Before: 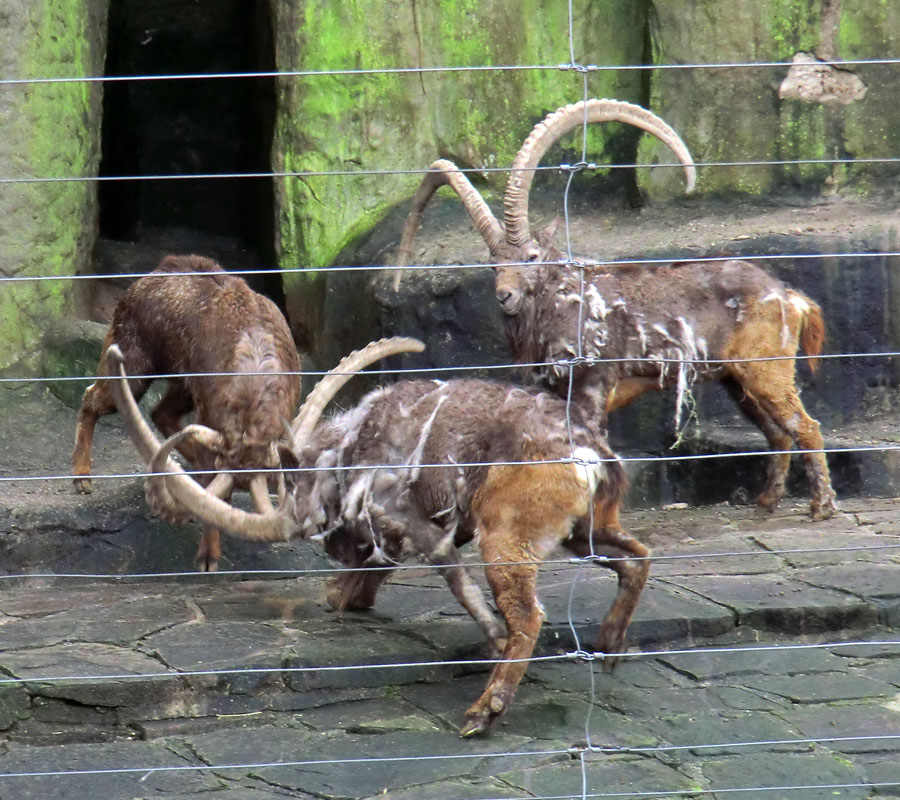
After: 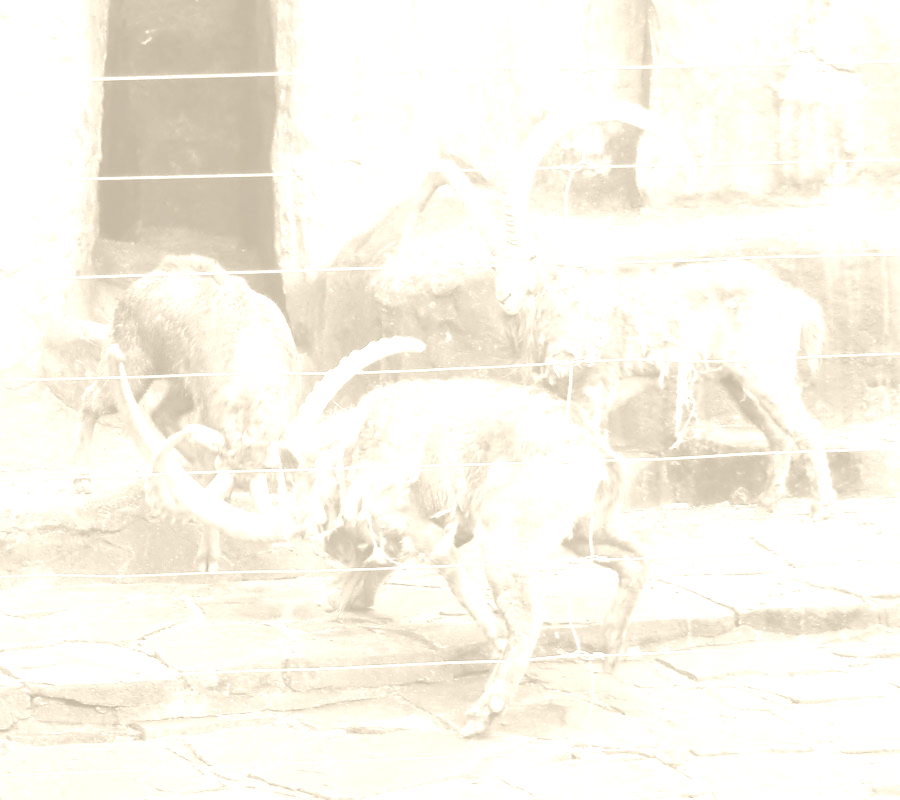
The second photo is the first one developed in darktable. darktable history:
color balance rgb: perceptual saturation grading › global saturation 25%, global vibrance 20%
contrast brightness saturation: contrast -0.28
colorize: hue 36°, saturation 71%, lightness 80.79%
exposure: black level correction 0, exposure 1.75 EV, compensate exposure bias true, compensate highlight preservation false
